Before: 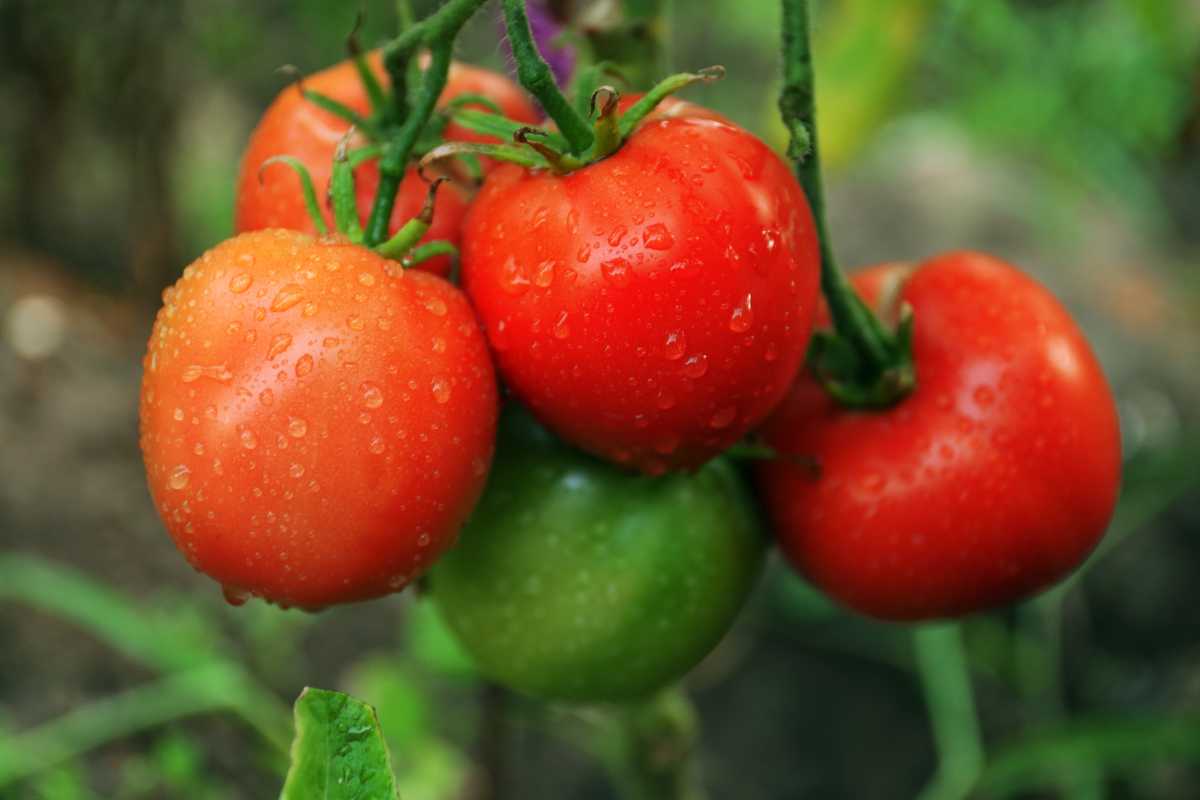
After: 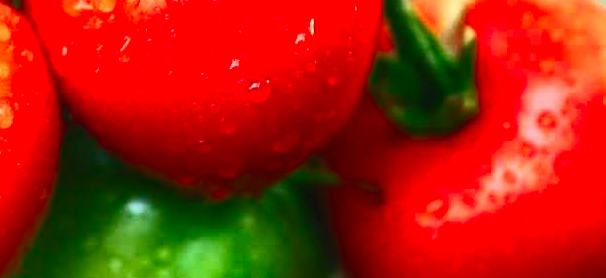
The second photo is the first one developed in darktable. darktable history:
contrast brightness saturation: contrast 0.816, brightness 0.609, saturation 0.59
crop: left 36.466%, top 34.42%, right 12.995%, bottom 30.811%
